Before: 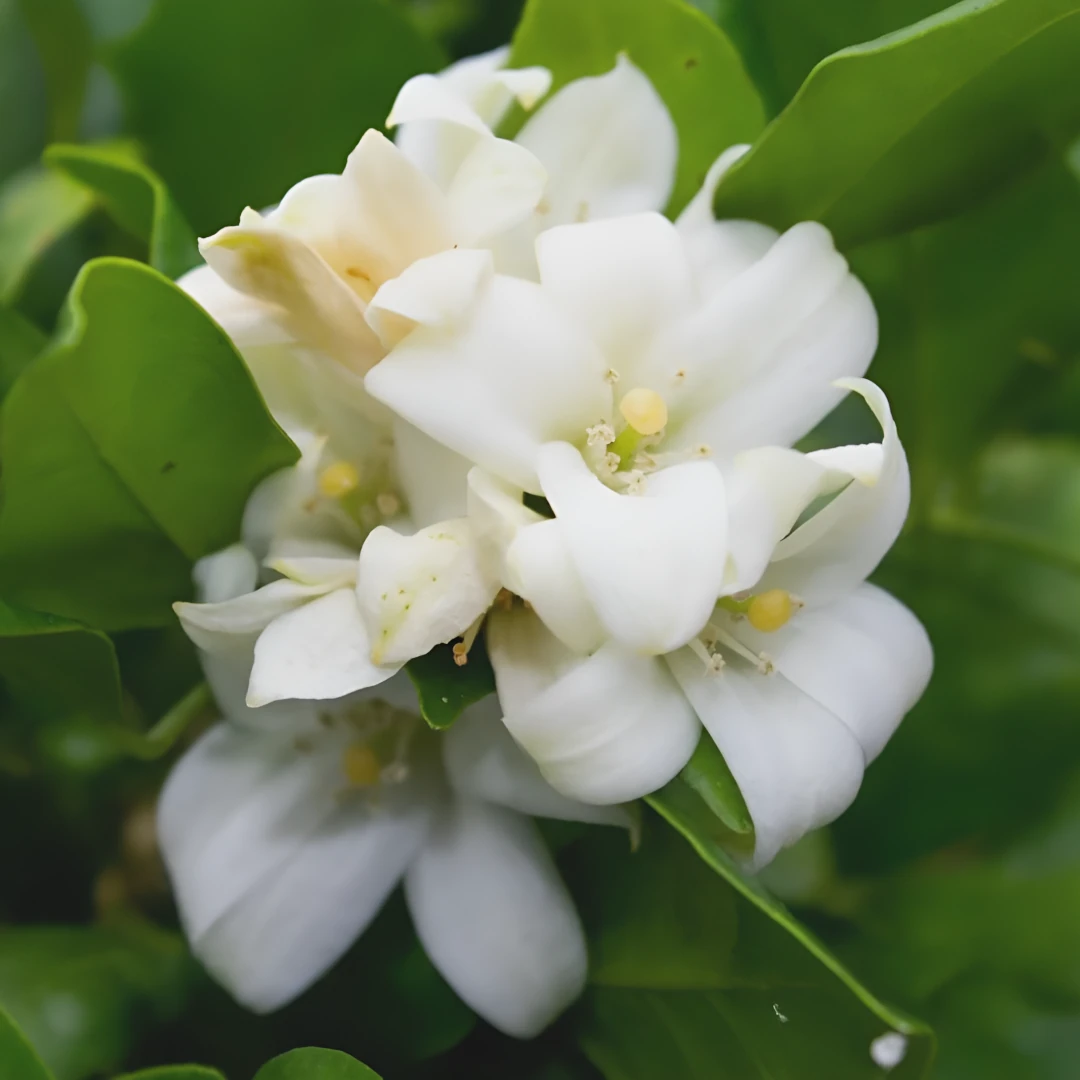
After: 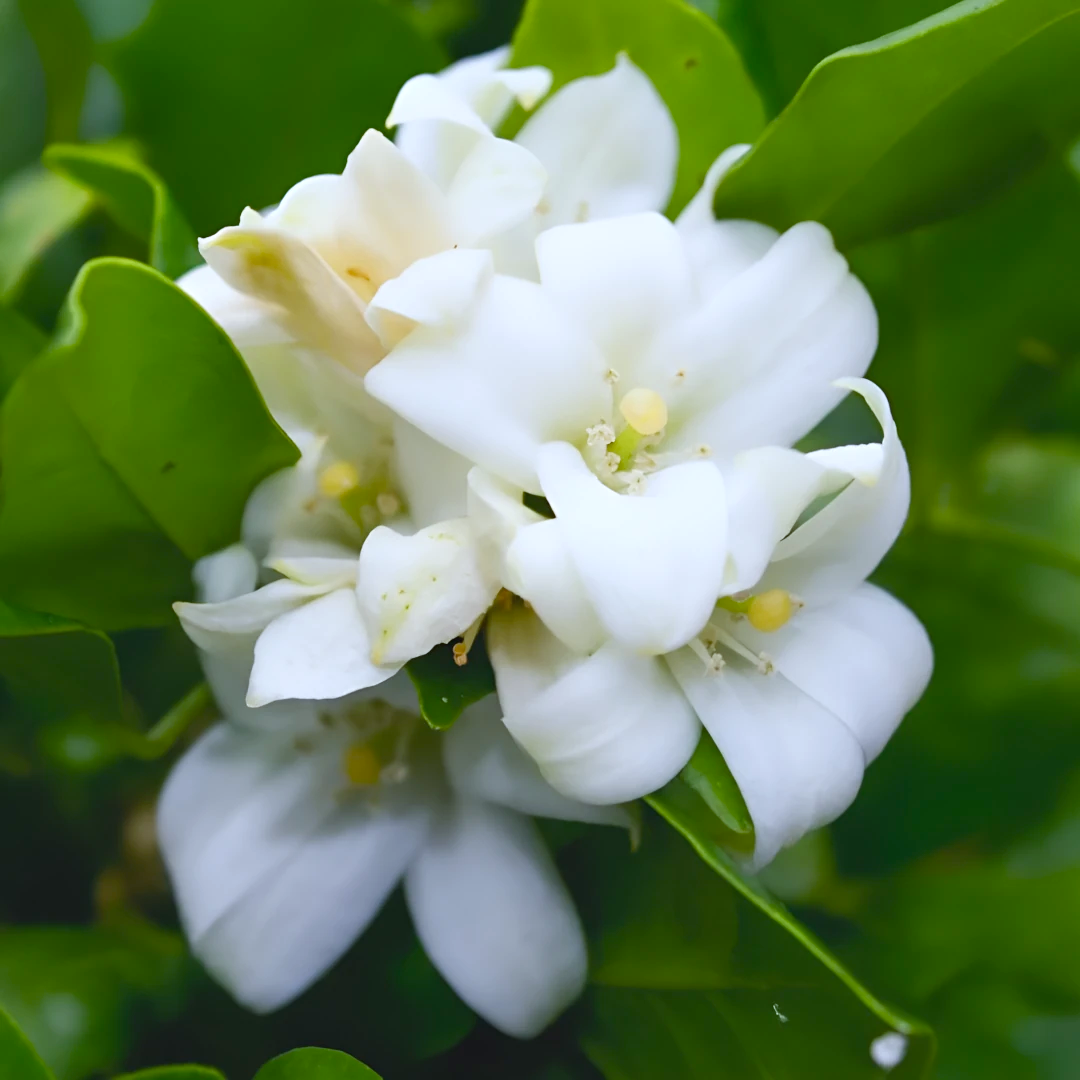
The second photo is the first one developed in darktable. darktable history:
color balance rgb: linear chroma grading › shadows 32%, linear chroma grading › global chroma -2%, linear chroma grading › mid-tones 4%, perceptual saturation grading › global saturation -2%, perceptual saturation grading › highlights -8%, perceptual saturation grading › mid-tones 8%, perceptual saturation grading › shadows 4%, perceptual brilliance grading › highlights 8%, perceptual brilliance grading › mid-tones 4%, perceptual brilliance grading › shadows 2%, global vibrance 16%, saturation formula JzAzBz (2021)
white balance: red 0.954, blue 1.079
